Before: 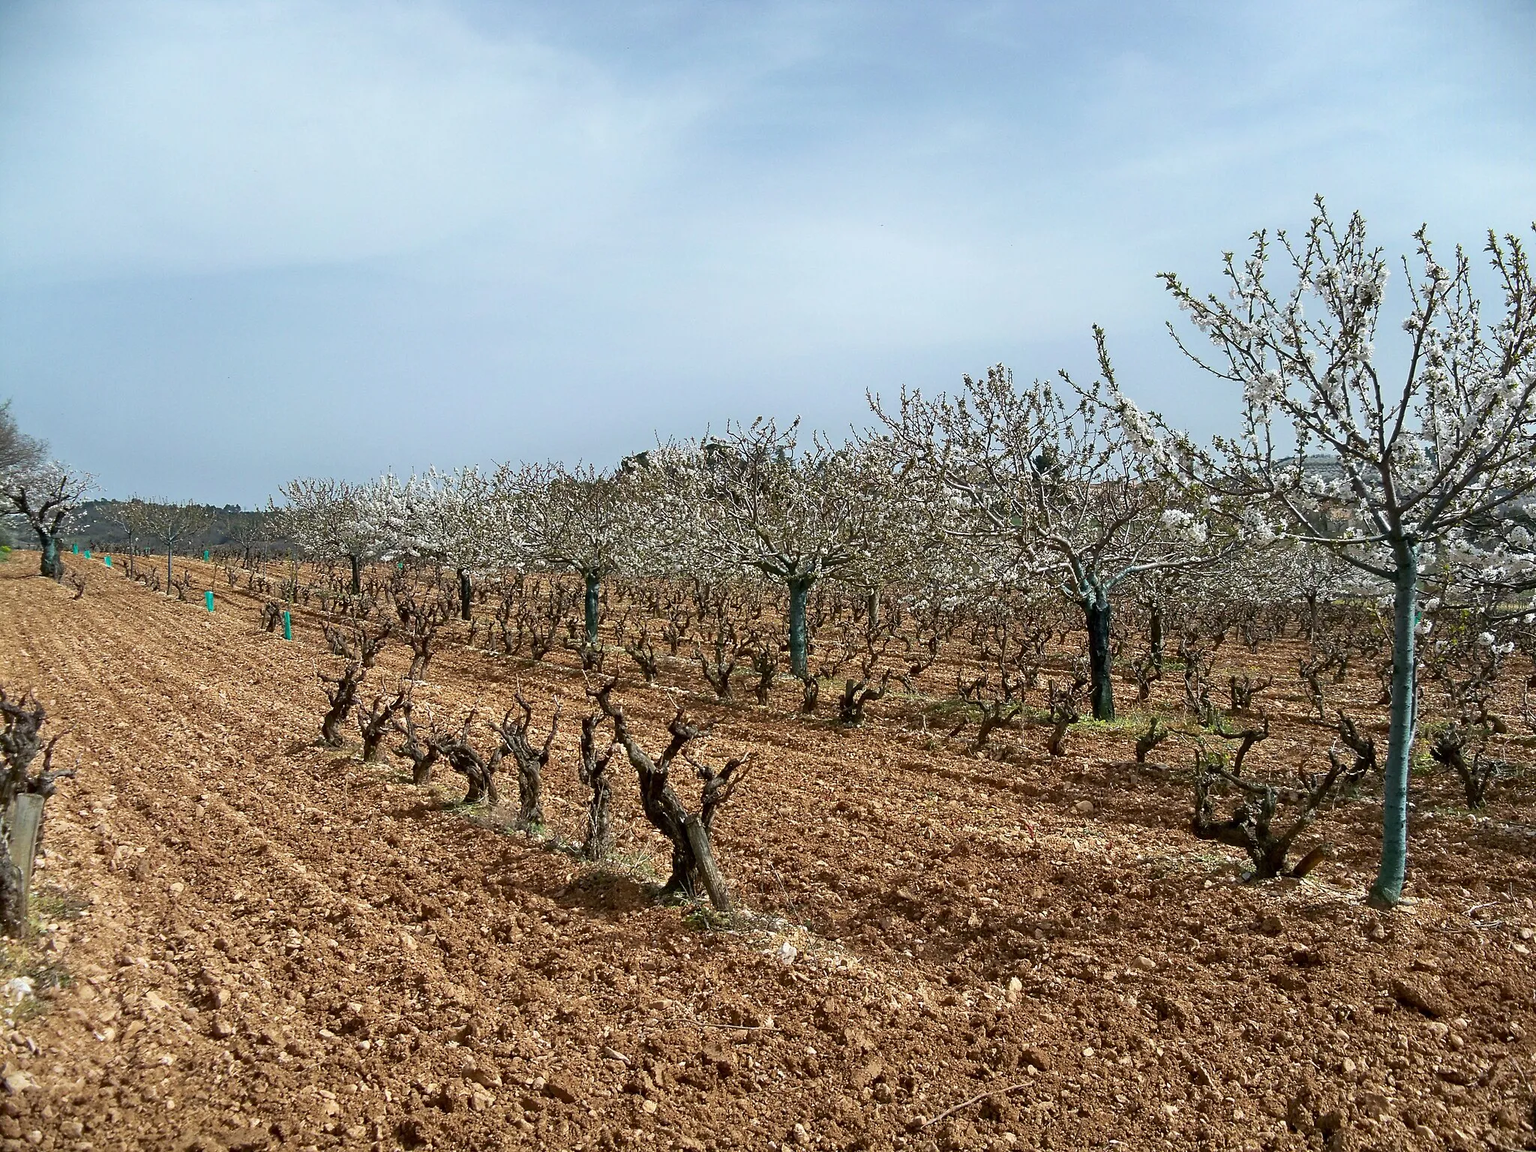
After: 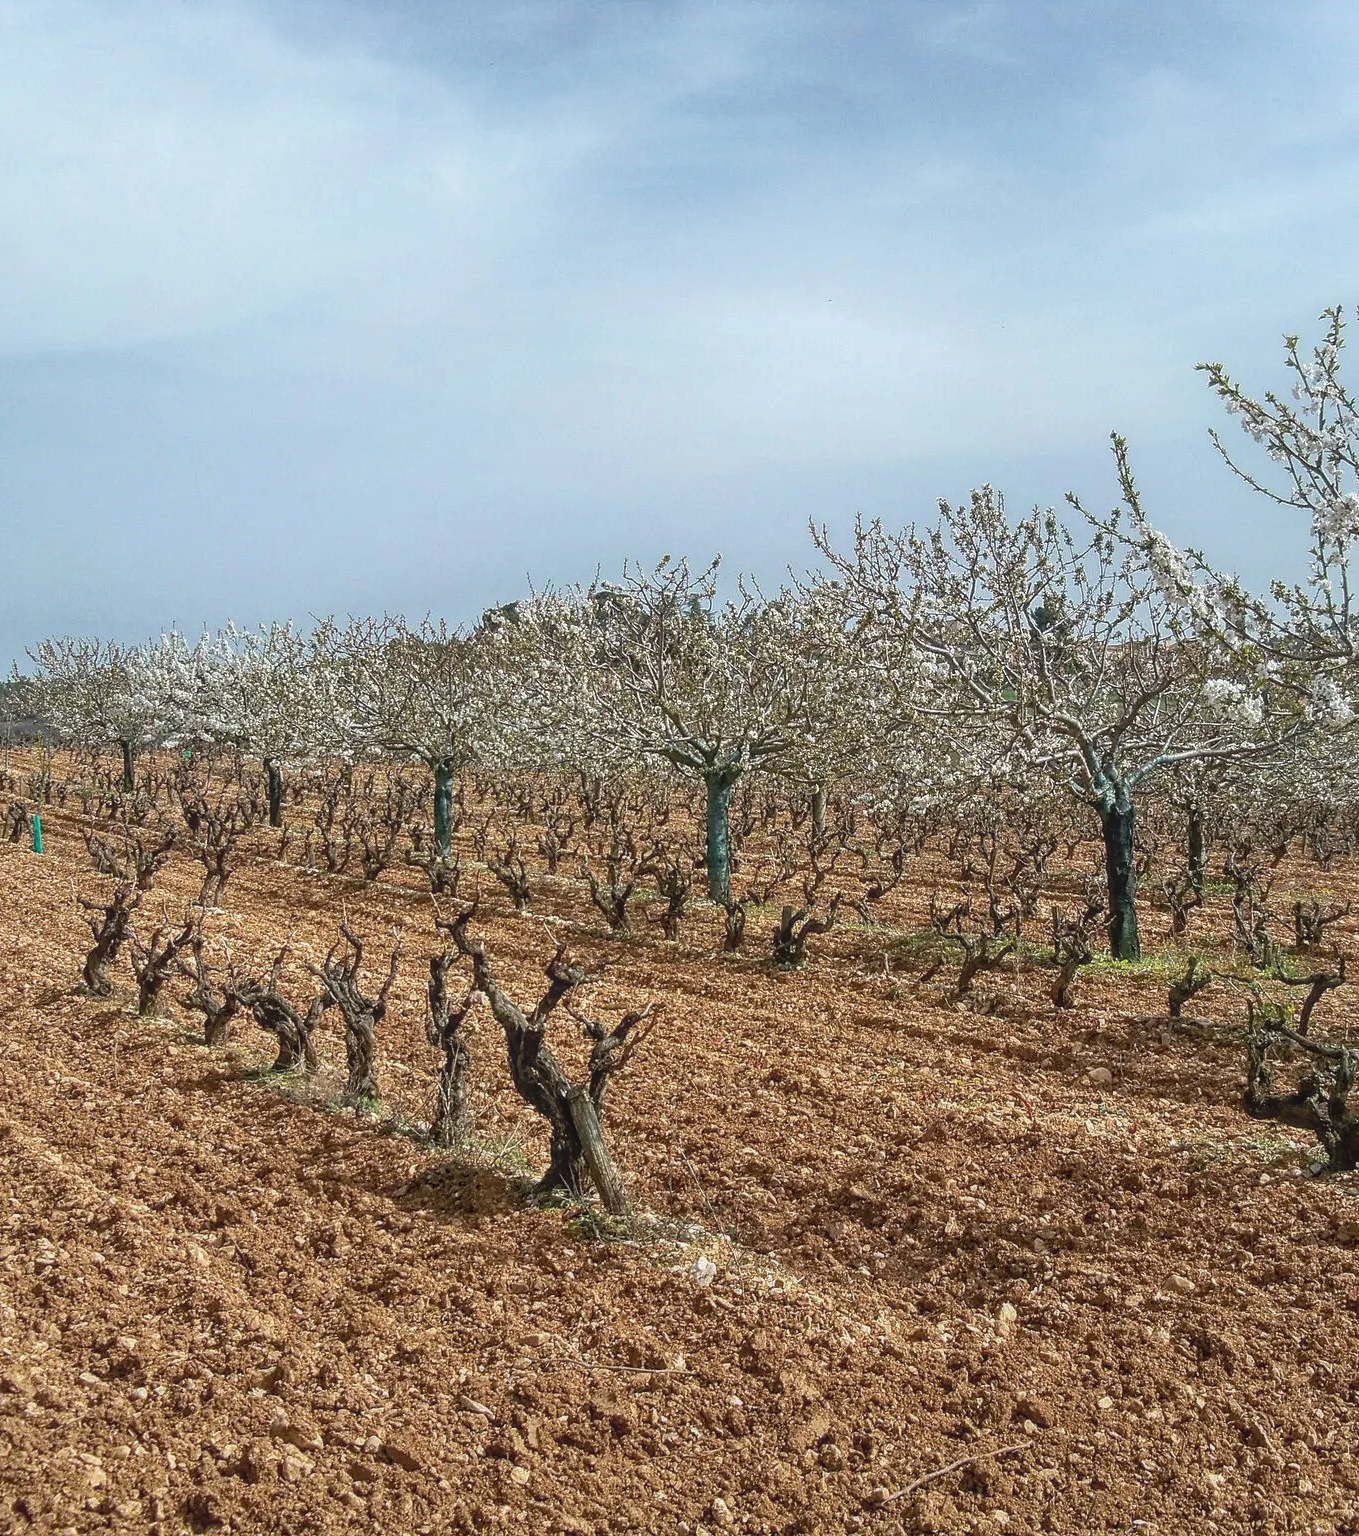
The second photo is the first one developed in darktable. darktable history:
crop: left 16.91%, right 16.686%
local contrast: highlights 66%, shadows 34%, detail 167%, midtone range 0.2
